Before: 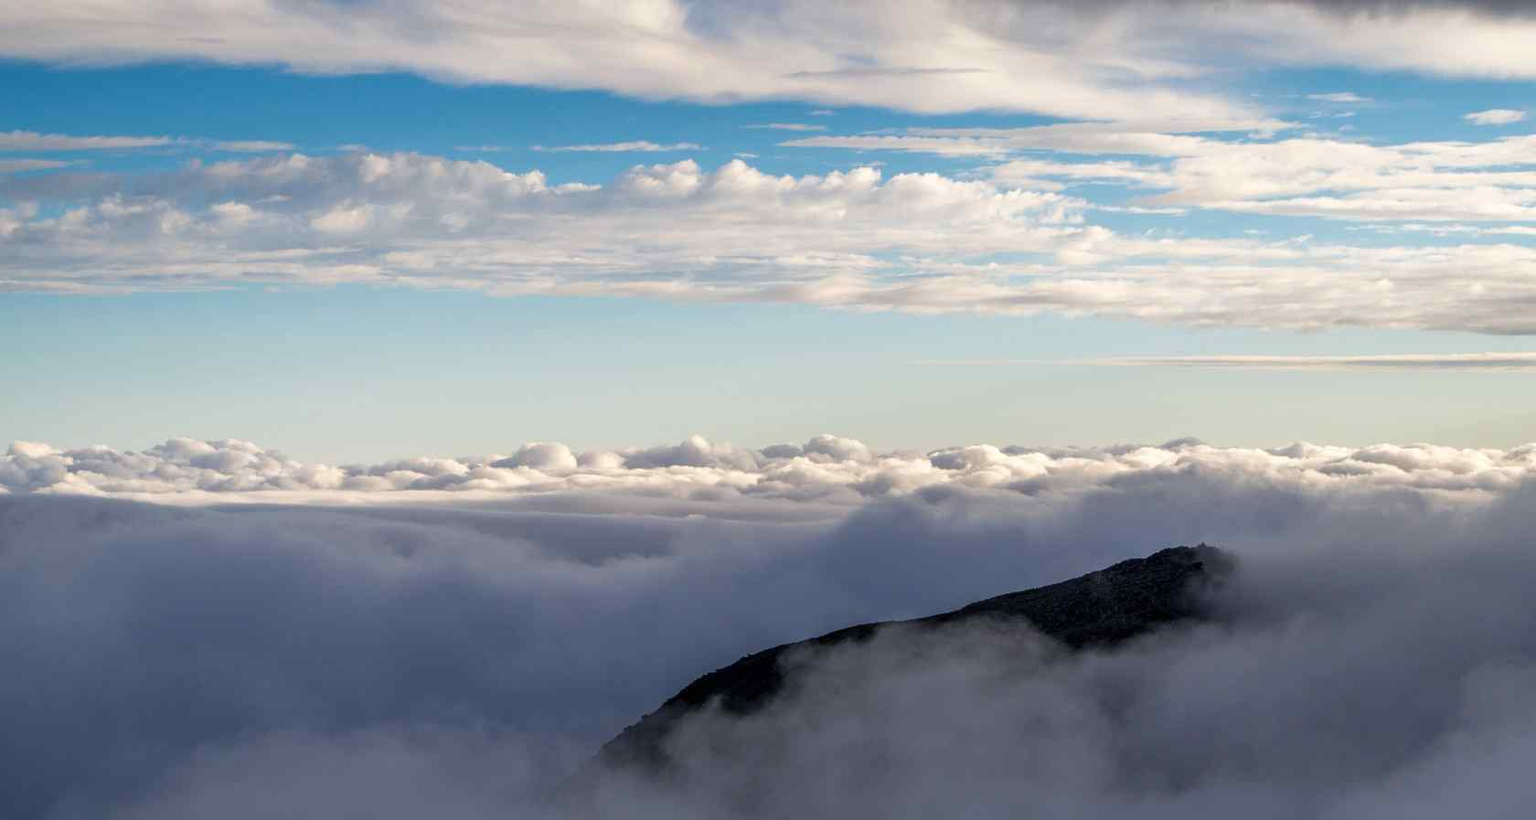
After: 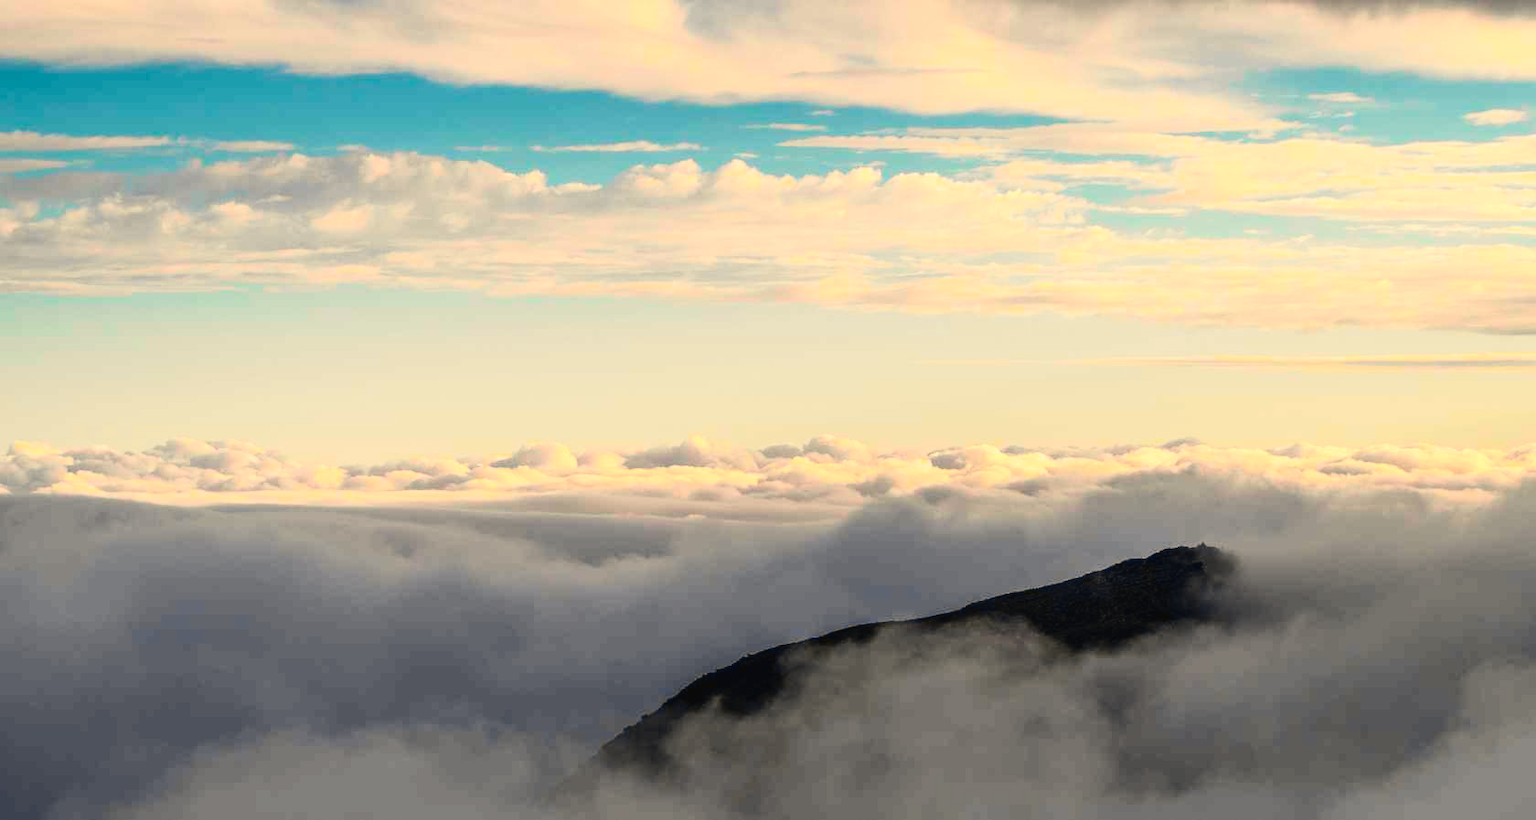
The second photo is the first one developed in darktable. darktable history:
white balance: red 1.138, green 0.996, blue 0.812
tone curve: curves: ch0 [(0, 0.023) (0.103, 0.087) (0.277, 0.28) (0.46, 0.554) (0.569, 0.68) (0.735, 0.843) (0.994, 0.984)]; ch1 [(0, 0) (0.324, 0.285) (0.456, 0.438) (0.488, 0.497) (0.512, 0.503) (0.535, 0.535) (0.599, 0.606) (0.715, 0.738) (1, 1)]; ch2 [(0, 0) (0.369, 0.388) (0.449, 0.431) (0.478, 0.471) (0.502, 0.503) (0.55, 0.553) (0.603, 0.602) (0.656, 0.713) (1, 1)], color space Lab, independent channels, preserve colors none
